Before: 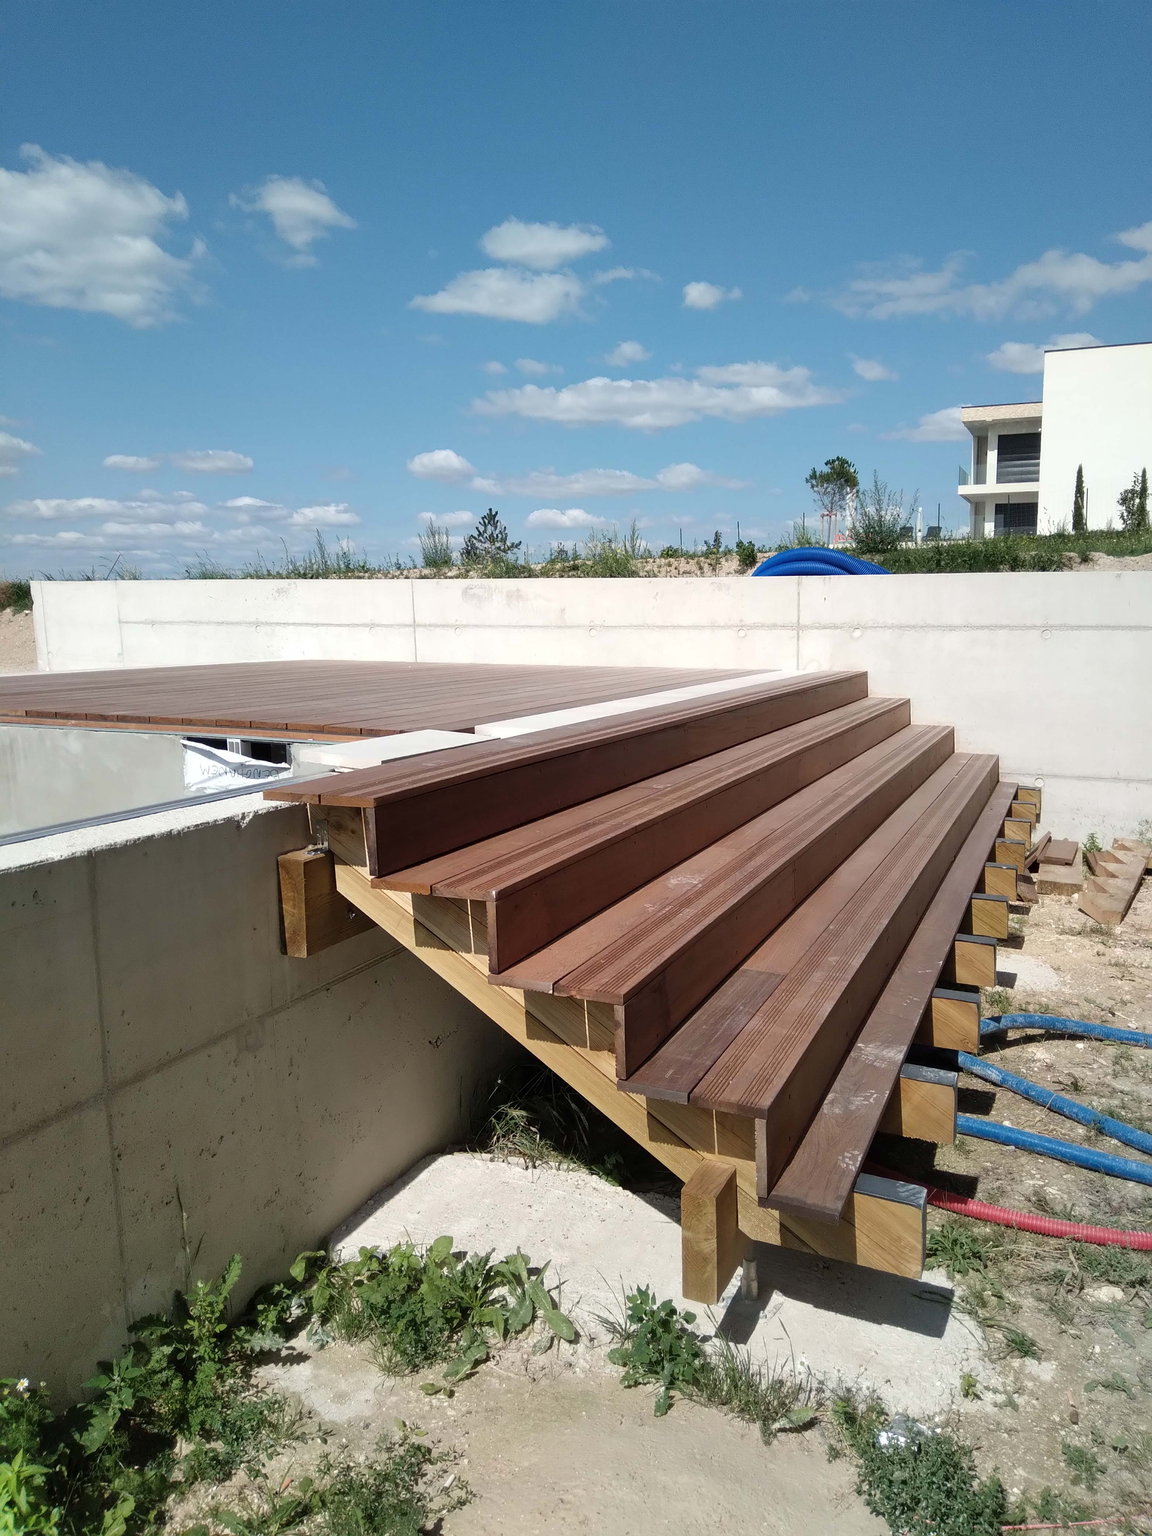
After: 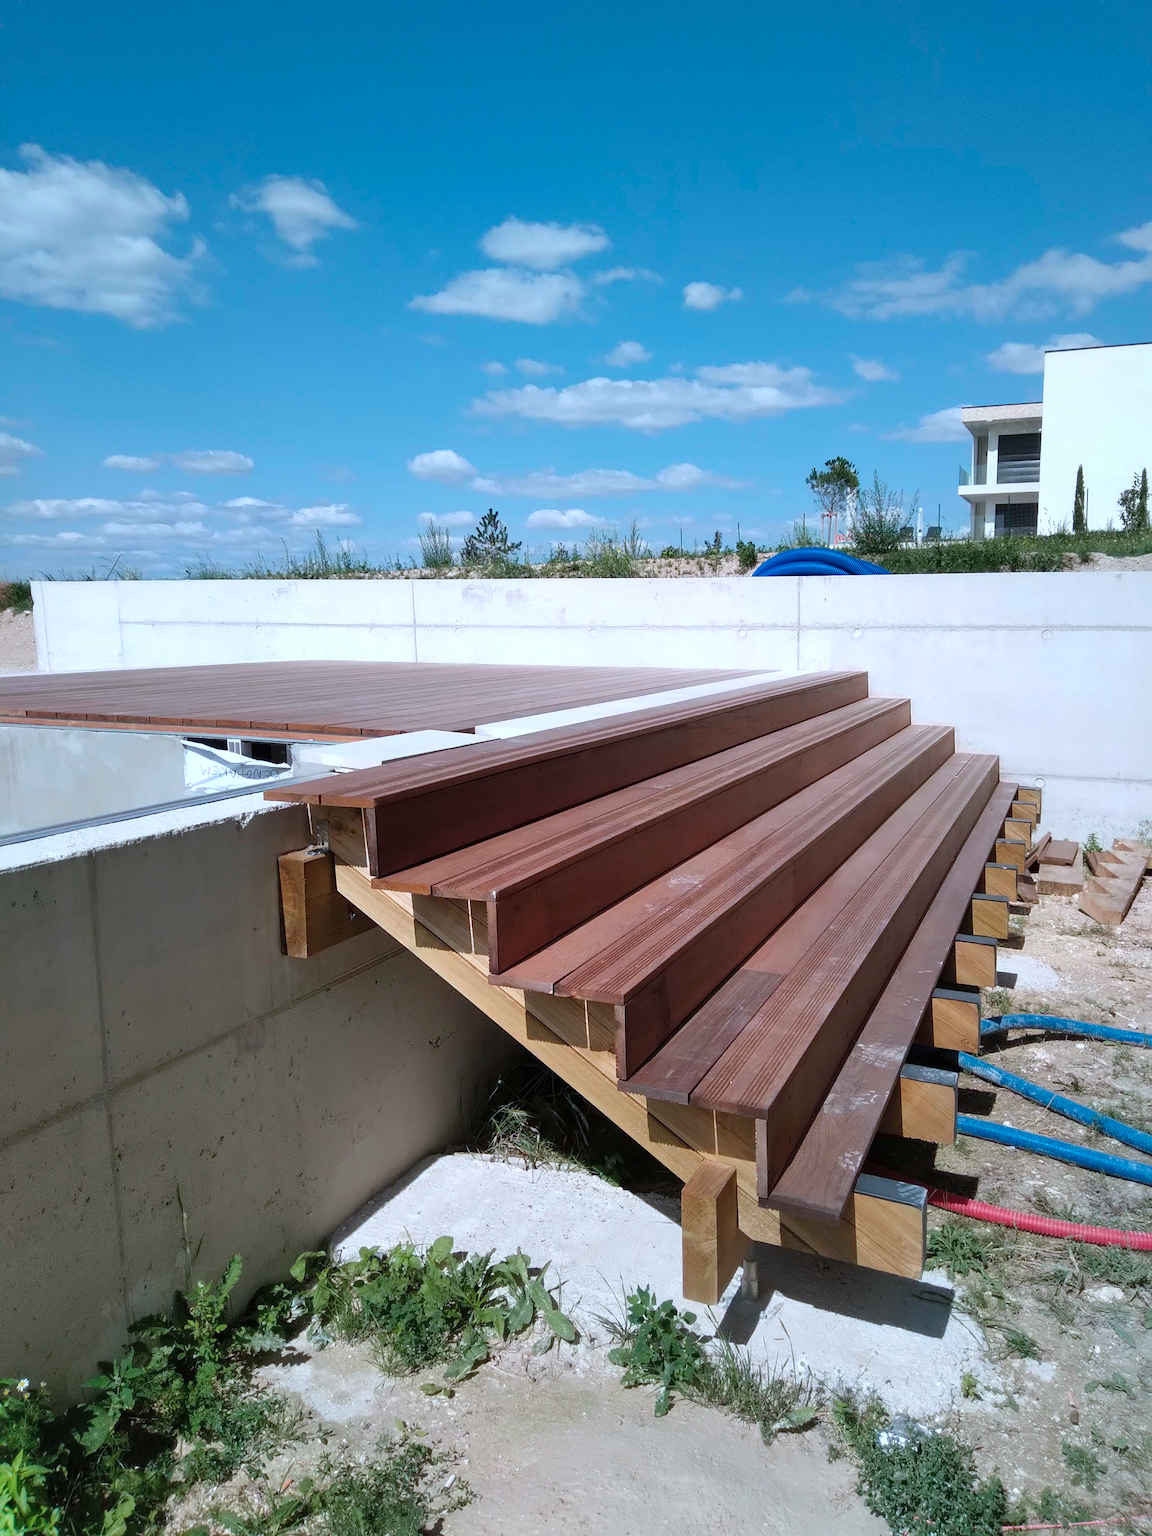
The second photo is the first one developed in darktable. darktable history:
color correction: highlights a* -2.24, highlights b* -18.1
